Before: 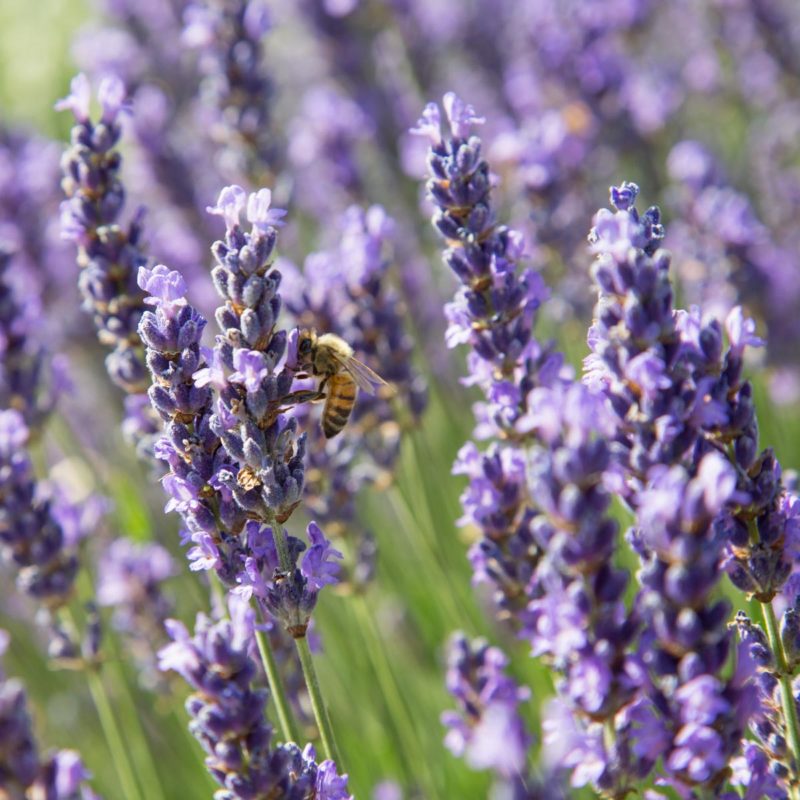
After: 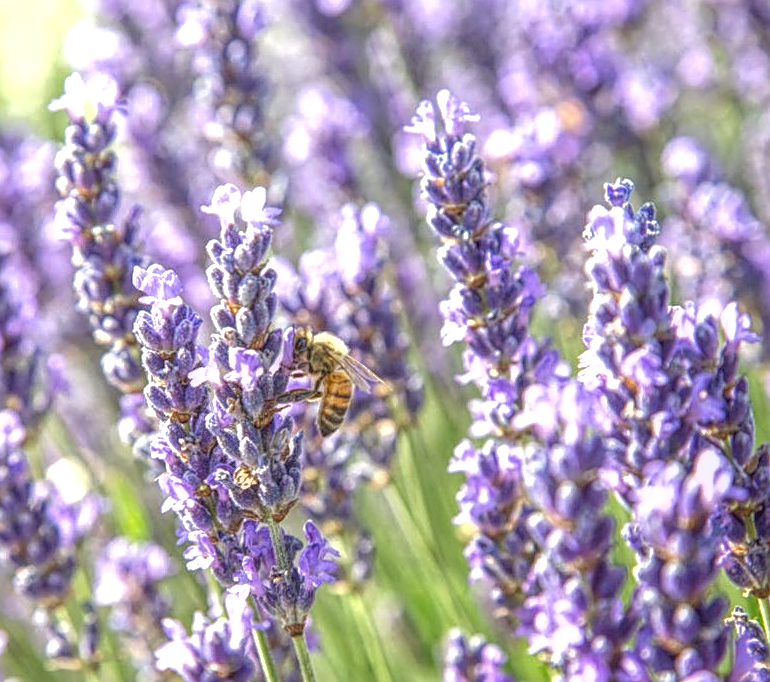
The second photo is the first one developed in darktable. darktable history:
local contrast: highlights 20%, shadows 30%, detail 200%, midtone range 0.2
contrast brightness saturation: contrast -0.088, brightness -0.041, saturation -0.114
crop and rotate: angle 0.355°, left 0.206%, right 2.919%, bottom 14.103%
tone equalizer: edges refinement/feathering 500, mask exposure compensation -1.57 EV, preserve details no
exposure: black level correction 0.001, exposure 1 EV, compensate exposure bias true, compensate highlight preservation false
sharpen: on, module defaults
